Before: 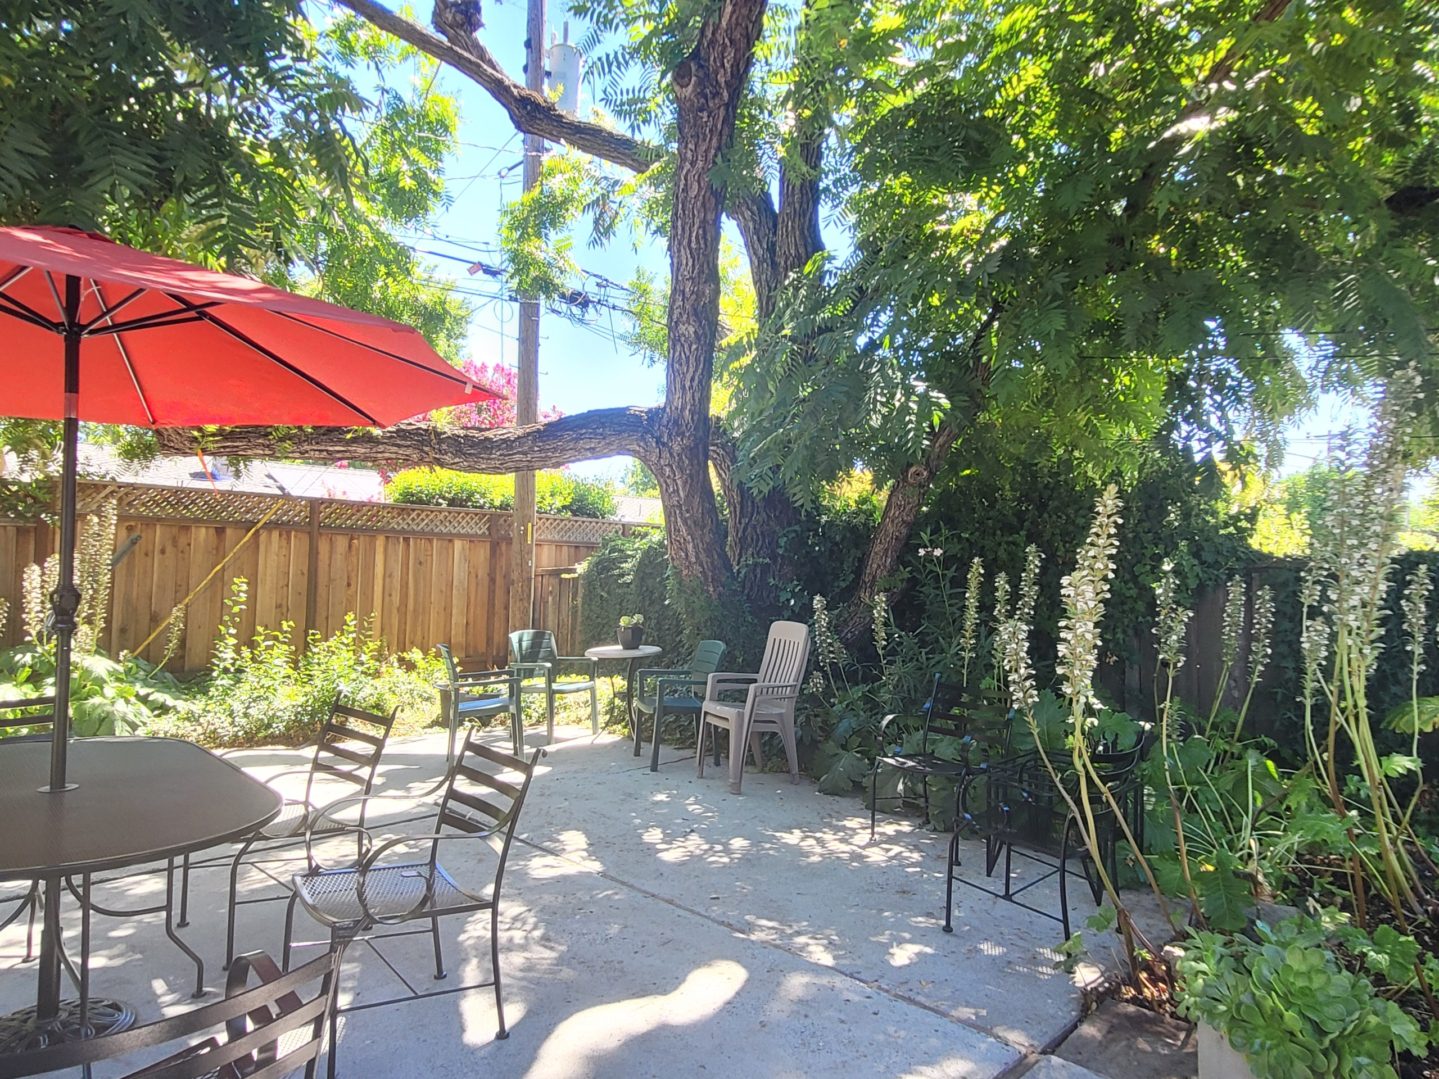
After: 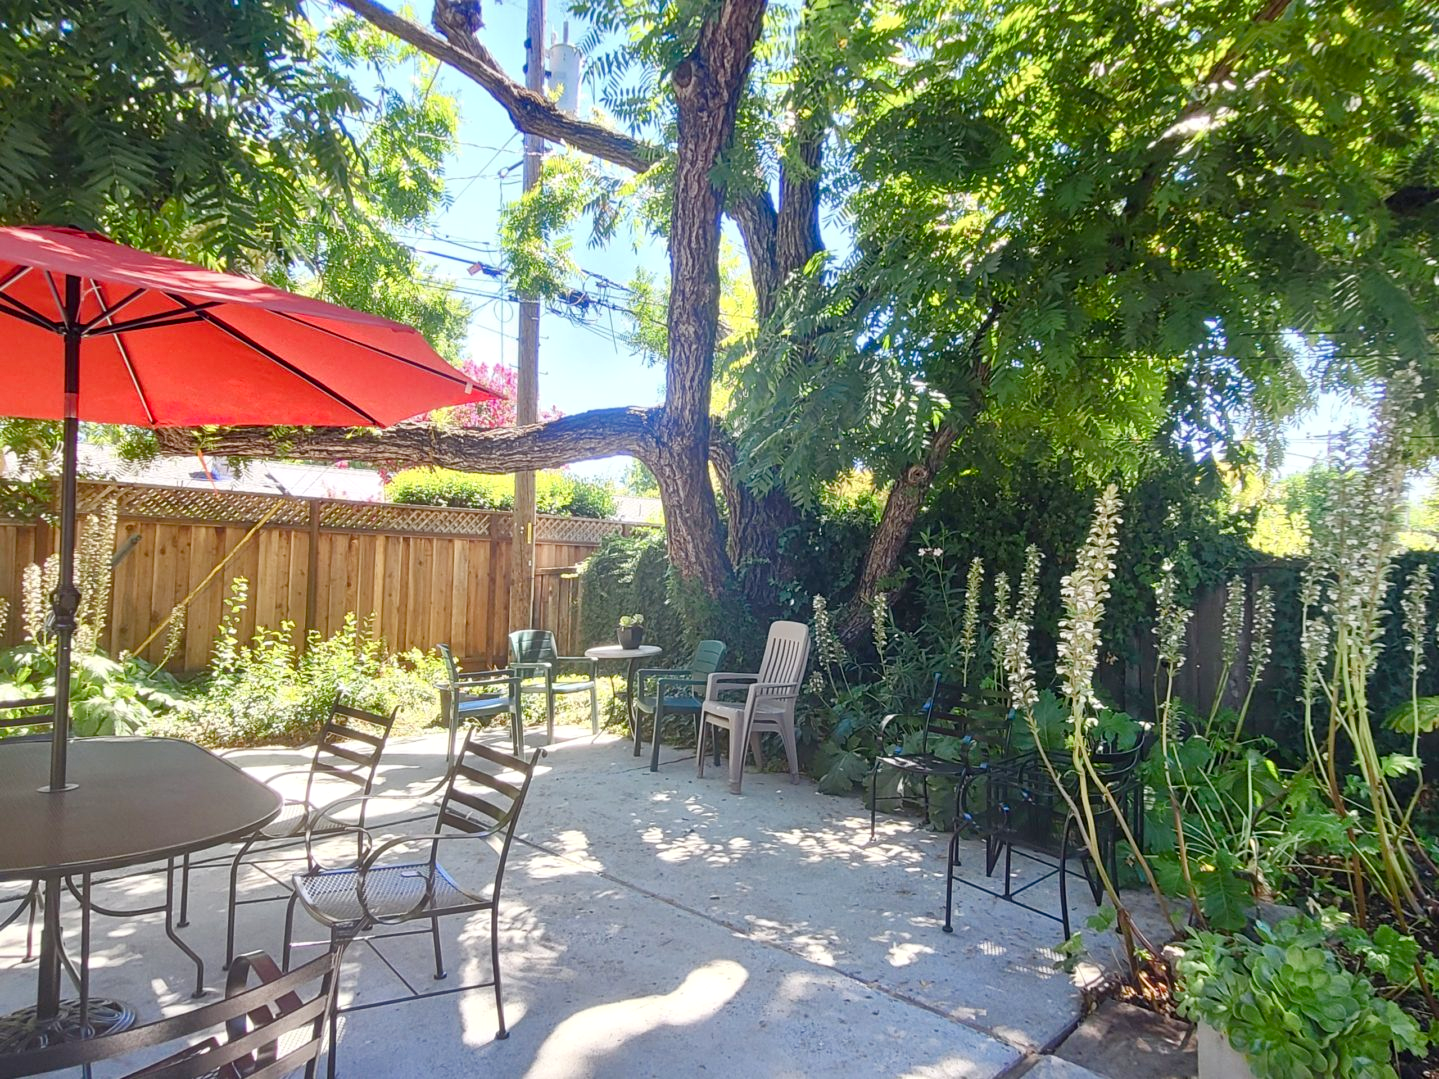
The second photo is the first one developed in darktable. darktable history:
local contrast: mode bilateral grid, contrast 21, coarseness 51, detail 120%, midtone range 0.2
color balance rgb: linear chroma grading › global chroma 14.837%, perceptual saturation grading › global saturation 20%, perceptual saturation grading › highlights -49.945%, perceptual saturation grading › shadows 25.357%
